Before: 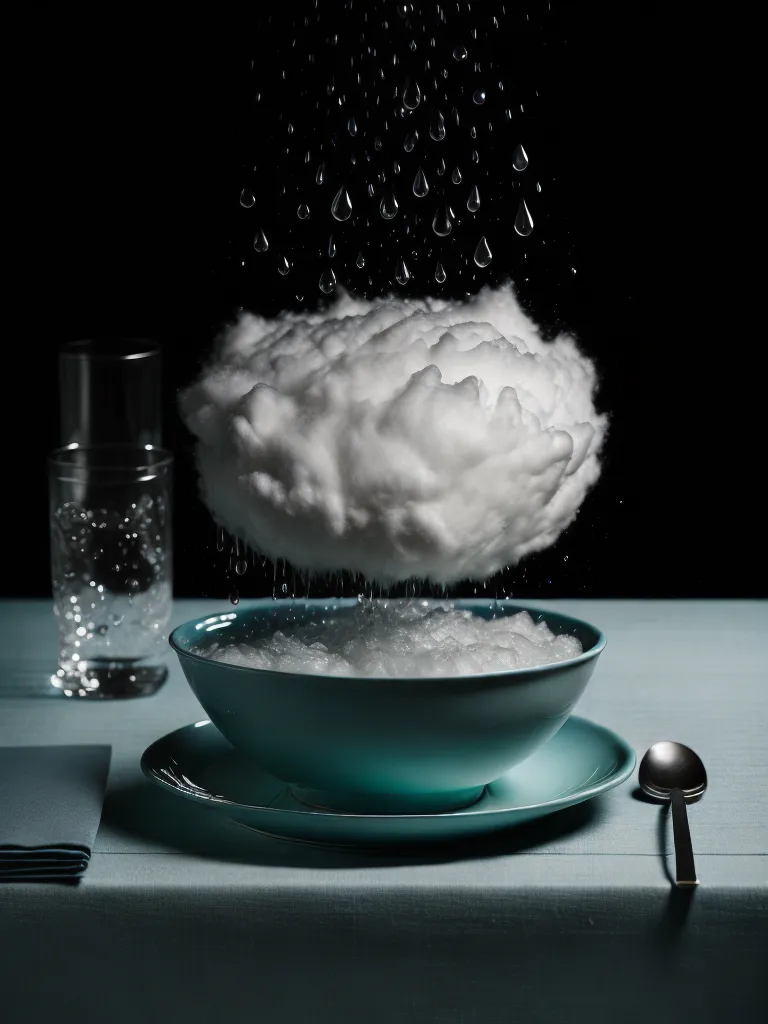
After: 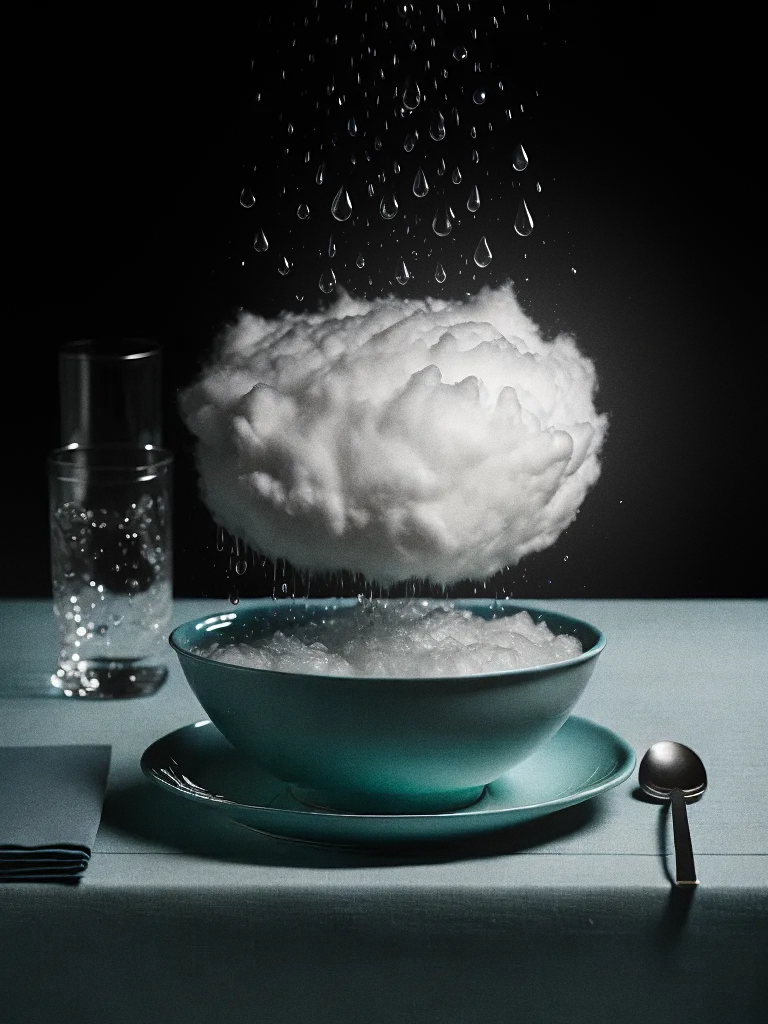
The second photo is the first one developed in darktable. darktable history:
bloom: on, module defaults
sharpen: amount 0.2
grain: coarseness 0.09 ISO
